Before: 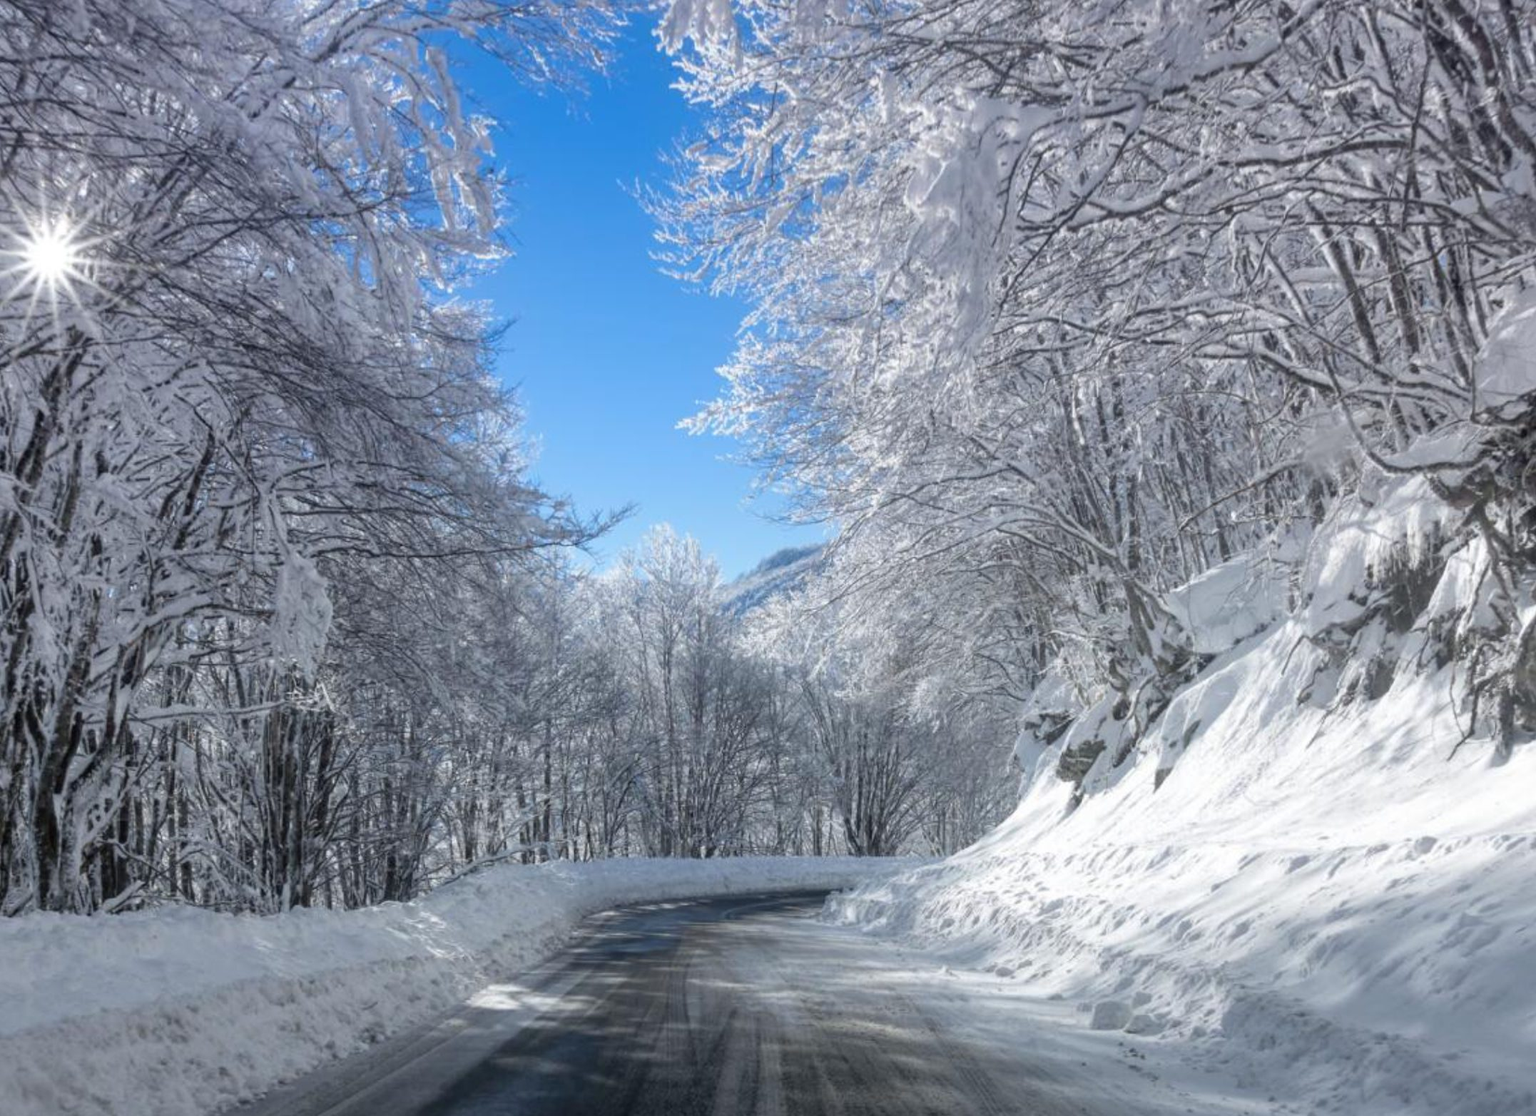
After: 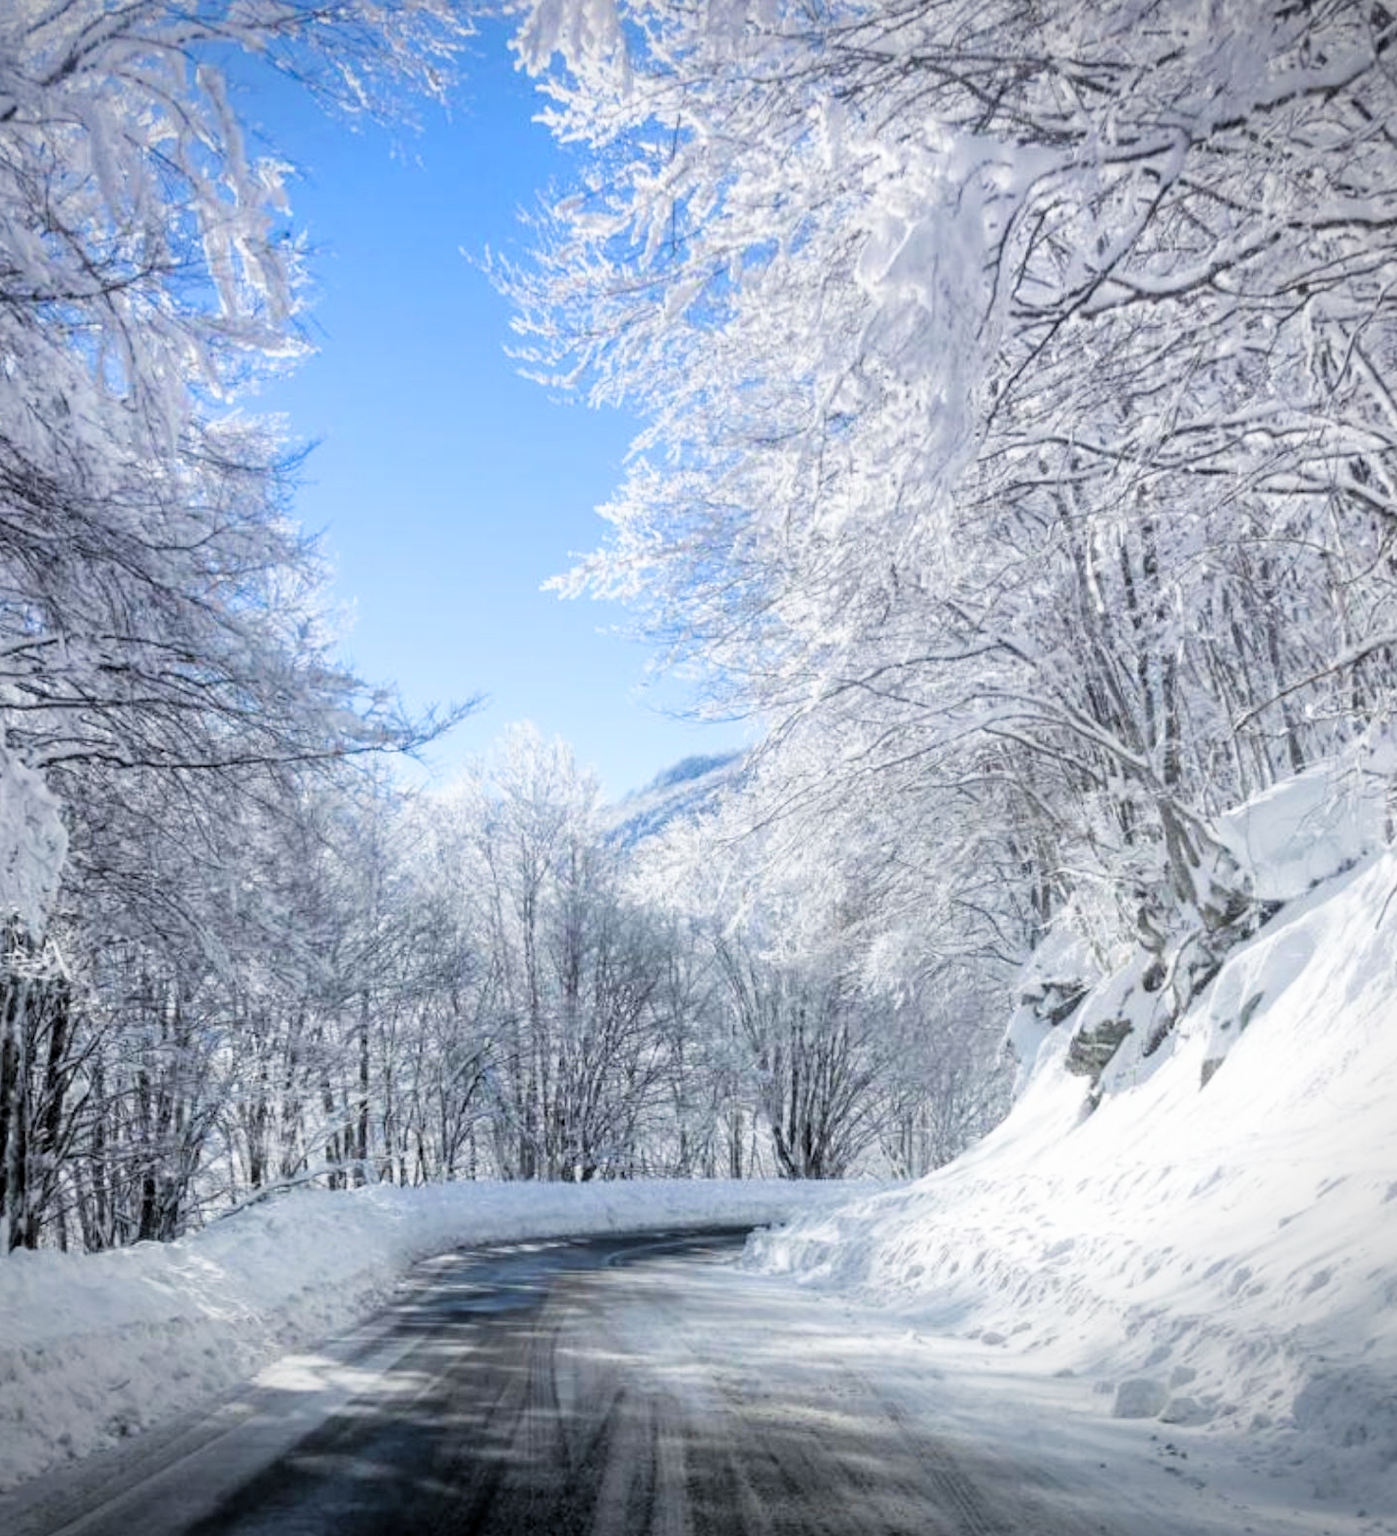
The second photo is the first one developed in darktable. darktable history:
exposure: exposure 0.74 EV, compensate highlight preservation false
vignetting: fall-off start 97.23%, saturation -0.024, center (-0.033, -0.042), width/height ratio 1.179, unbound false
color correction: saturation 1.11
filmic rgb: black relative exposure -5 EV, white relative exposure 3.5 EV, hardness 3.19, contrast 1.2, highlights saturation mix -50%
crop and rotate: left 18.442%, right 15.508%
levels: levels [0.016, 0.5, 0.996]
color balance rgb: global vibrance -1%, saturation formula JzAzBz (2021)
